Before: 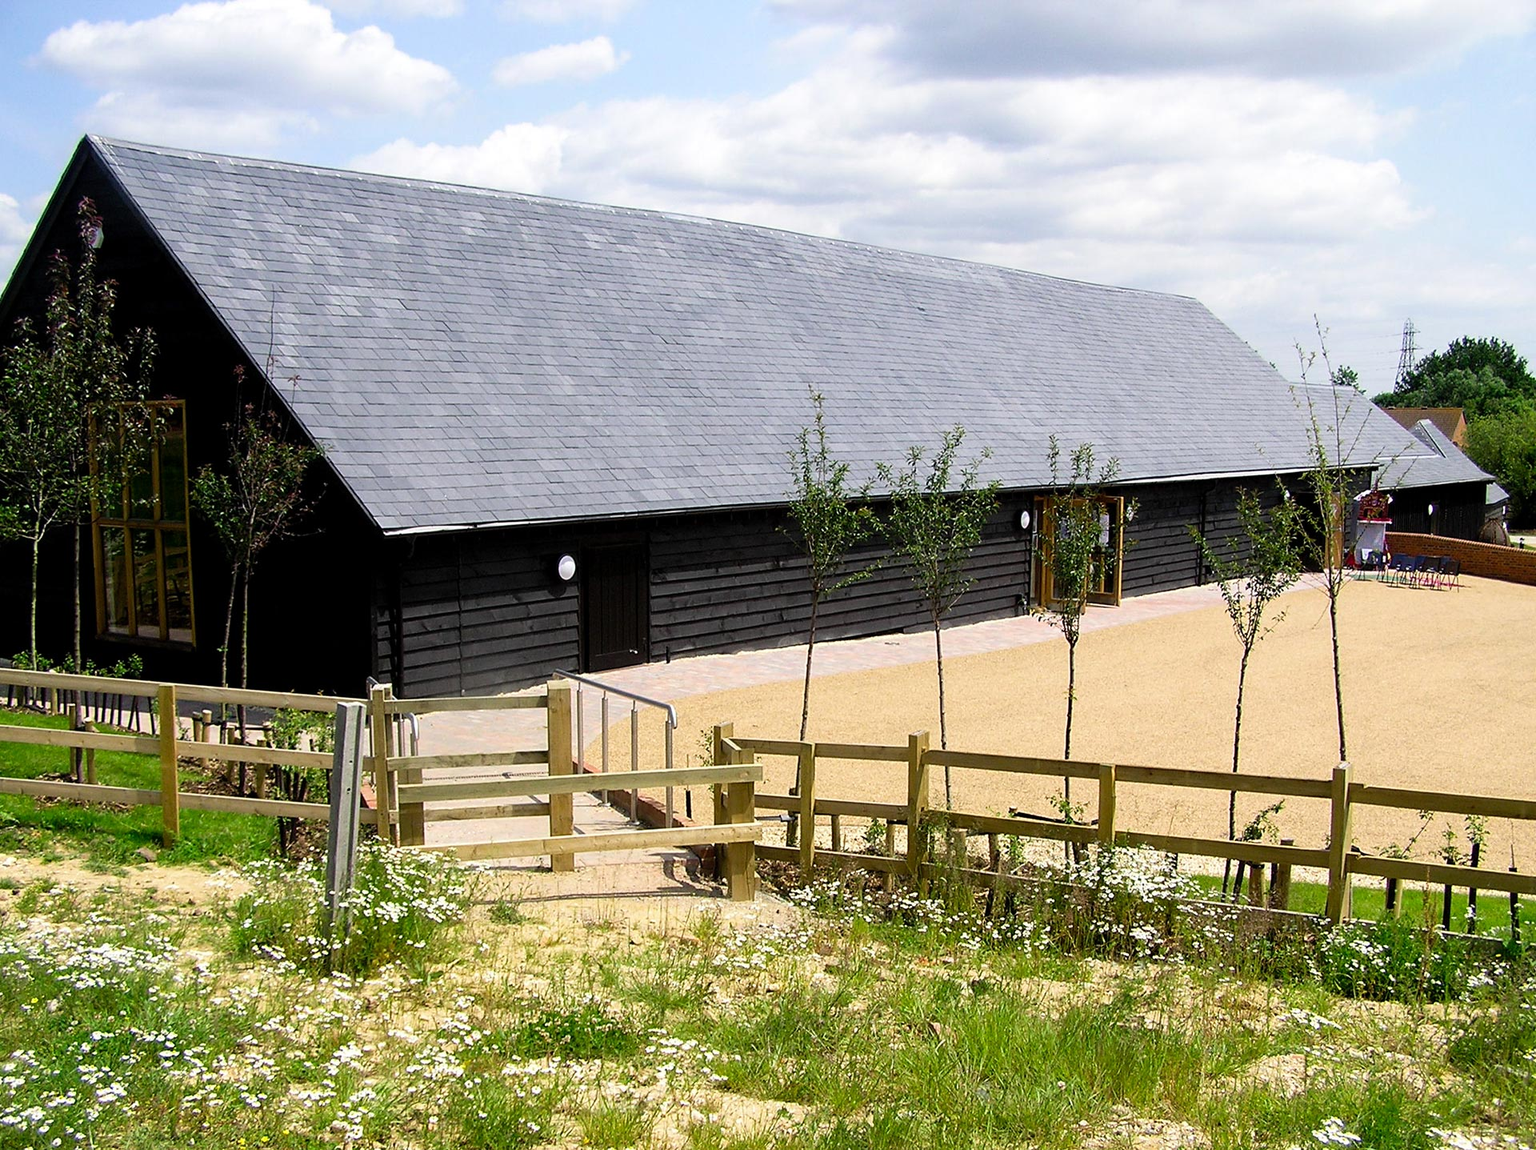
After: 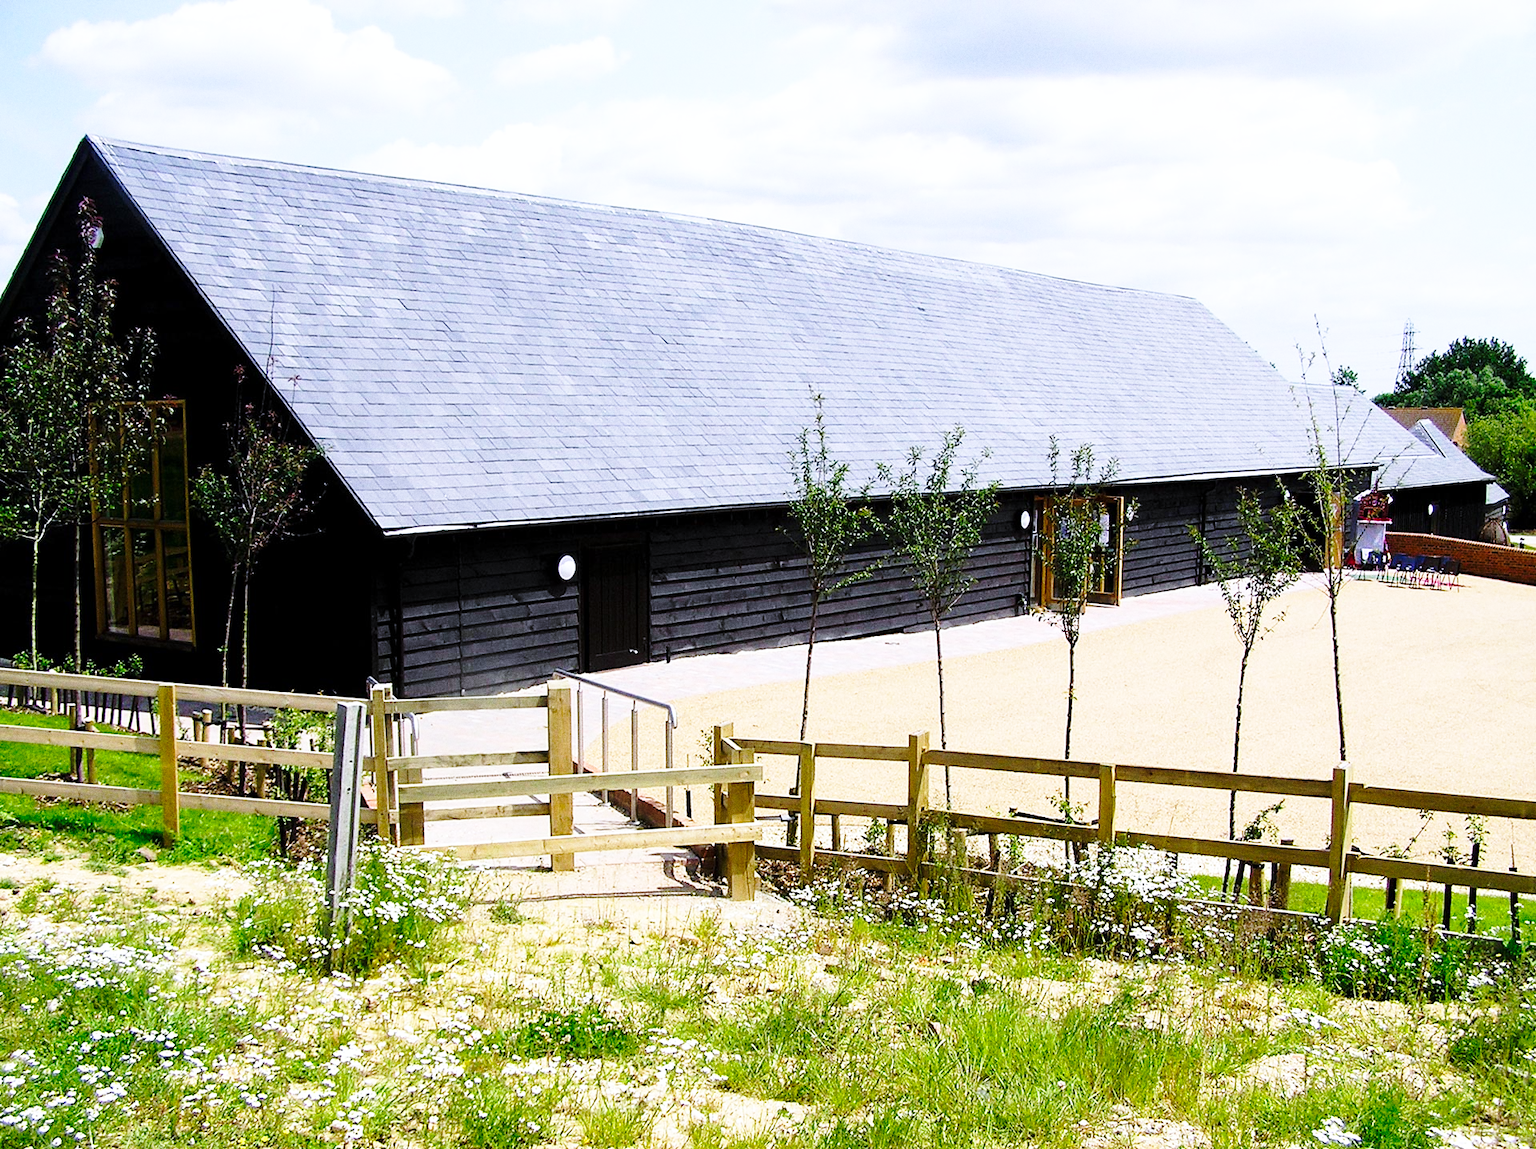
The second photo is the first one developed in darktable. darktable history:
base curve: curves: ch0 [(0, 0) (0.036, 0.037) (0.121, 0.228) (0.46, 0.76) (0.859, 0.983) (1, 1)], preserve colors none
grain: coarseness 0.47 ISO
white balance: red 0.967, blue 1.119, emerald 0.756
